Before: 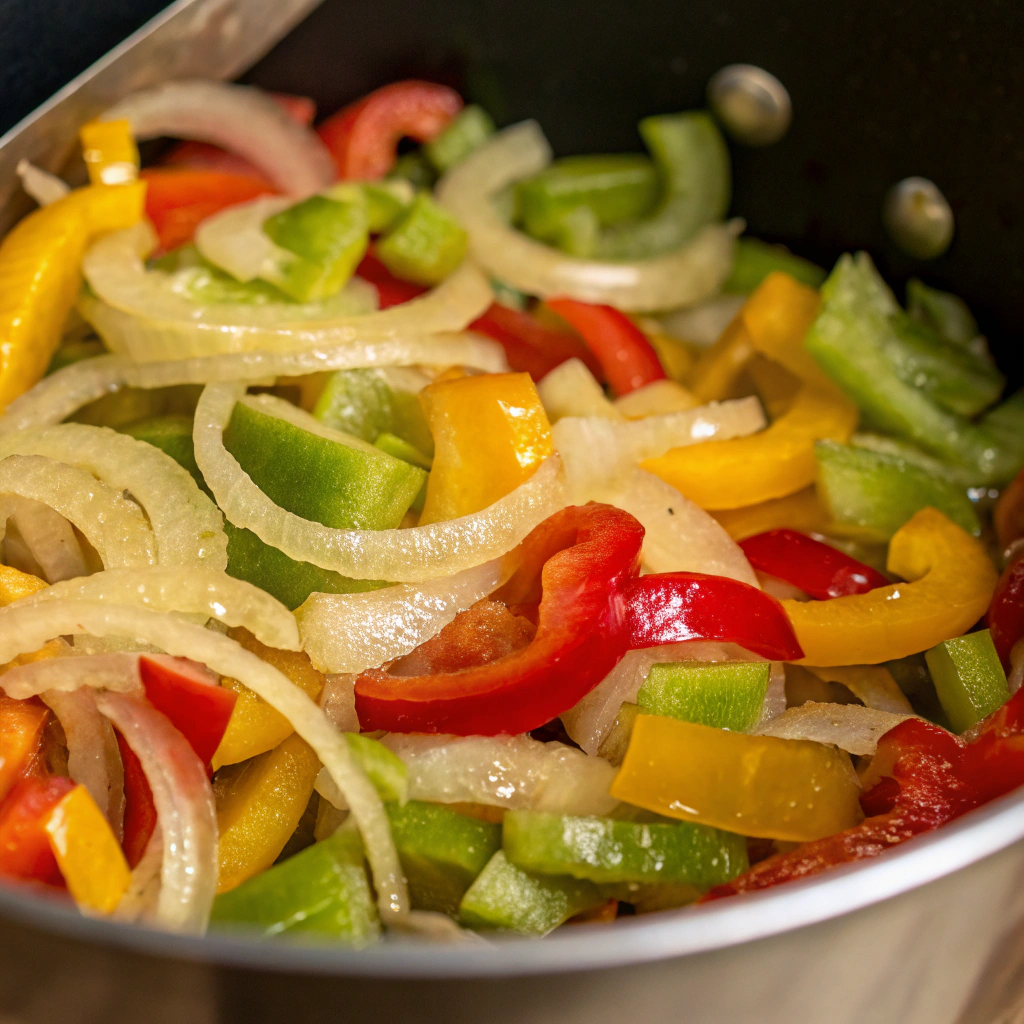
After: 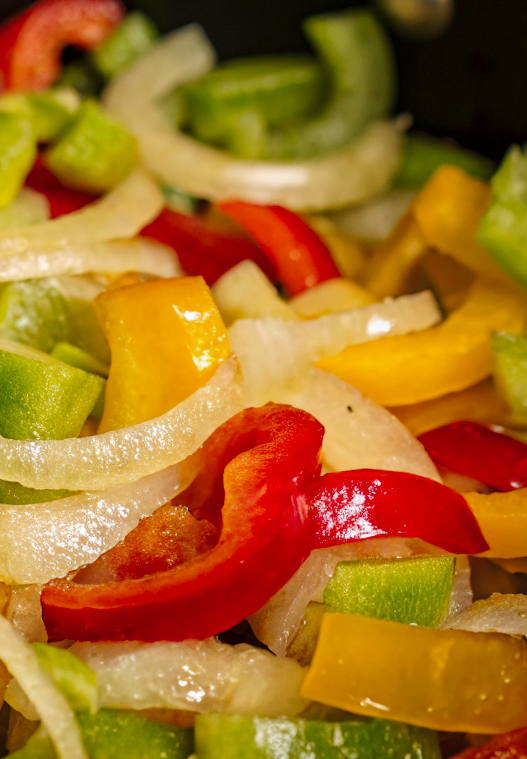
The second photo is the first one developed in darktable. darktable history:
crop: left 32.075%, top 10.976%, right 18.355%, bottom 17.596%
tone curve: curves: ch0 [(0, 0) (0.003, 0.002) (0.011, 0.009) (0.025, 0.02) (0.044, 0.034) (0.069, 0.046) (0.1, 0.062) (0.136, 0.083) (0.177, 0.119) (0.224, 0.162) (0.277, 0.216) (0.335, 0.282) (0.399, 0.365) (0.468, 0.457) (0.543, 0.541) (0.623, 0.624) (0.709, 0.713) (0.801, 0.797) (0.898, 0.889) (1, 1)], preserve colors none
rotate and perspective: rotation -2.29°, automatic cropping off
